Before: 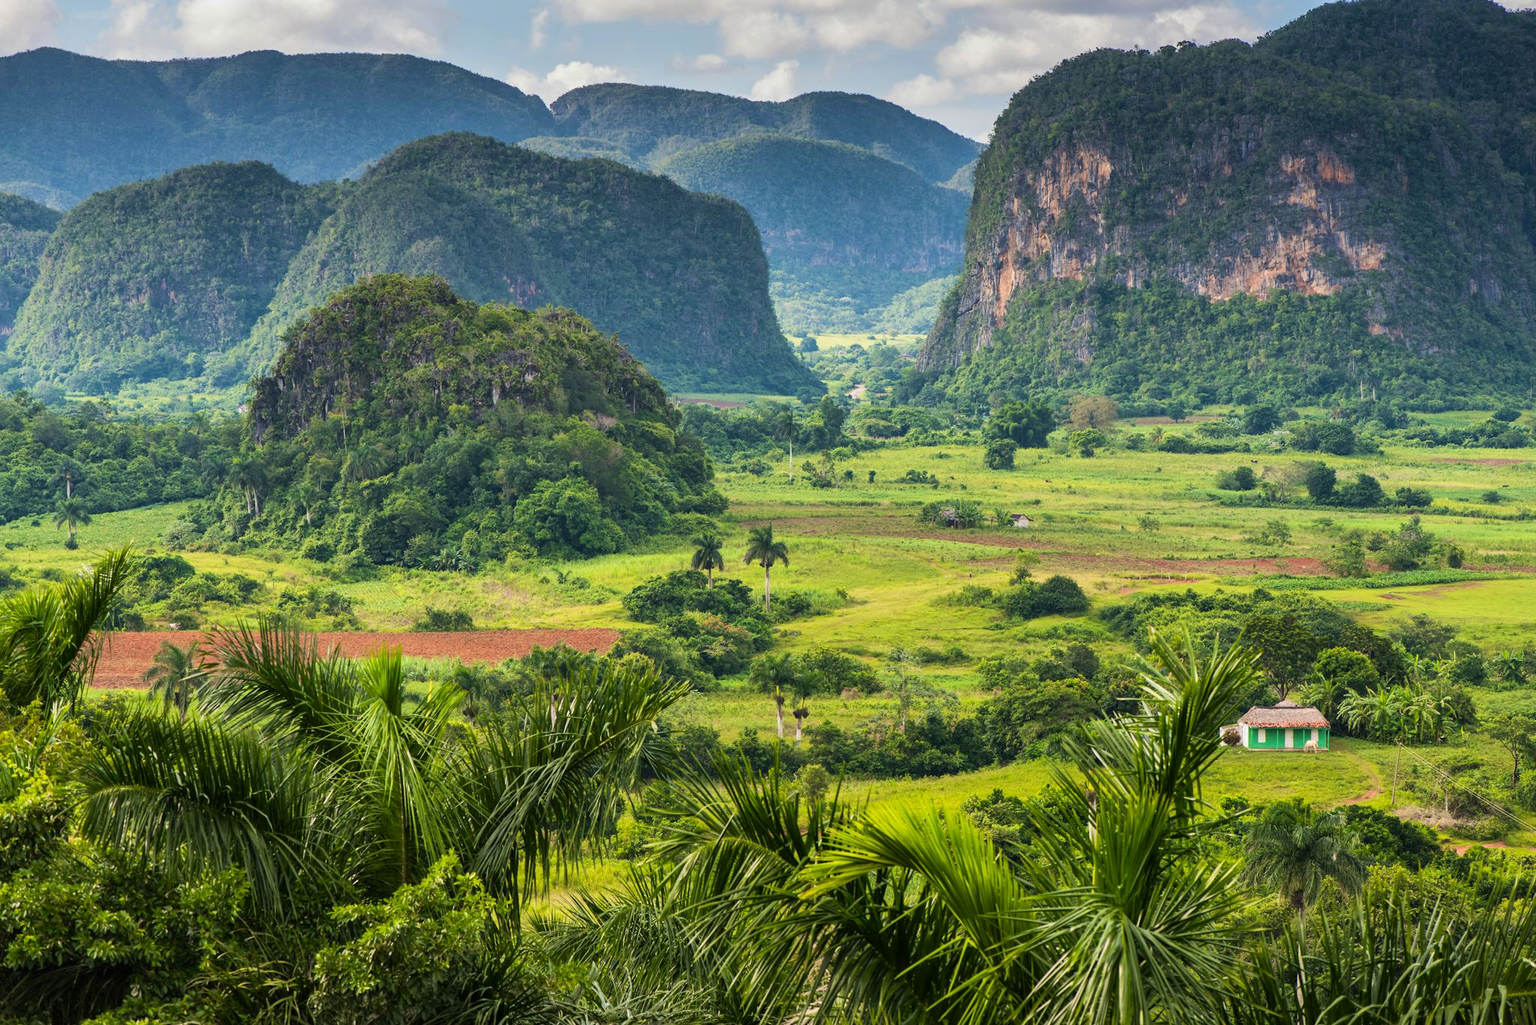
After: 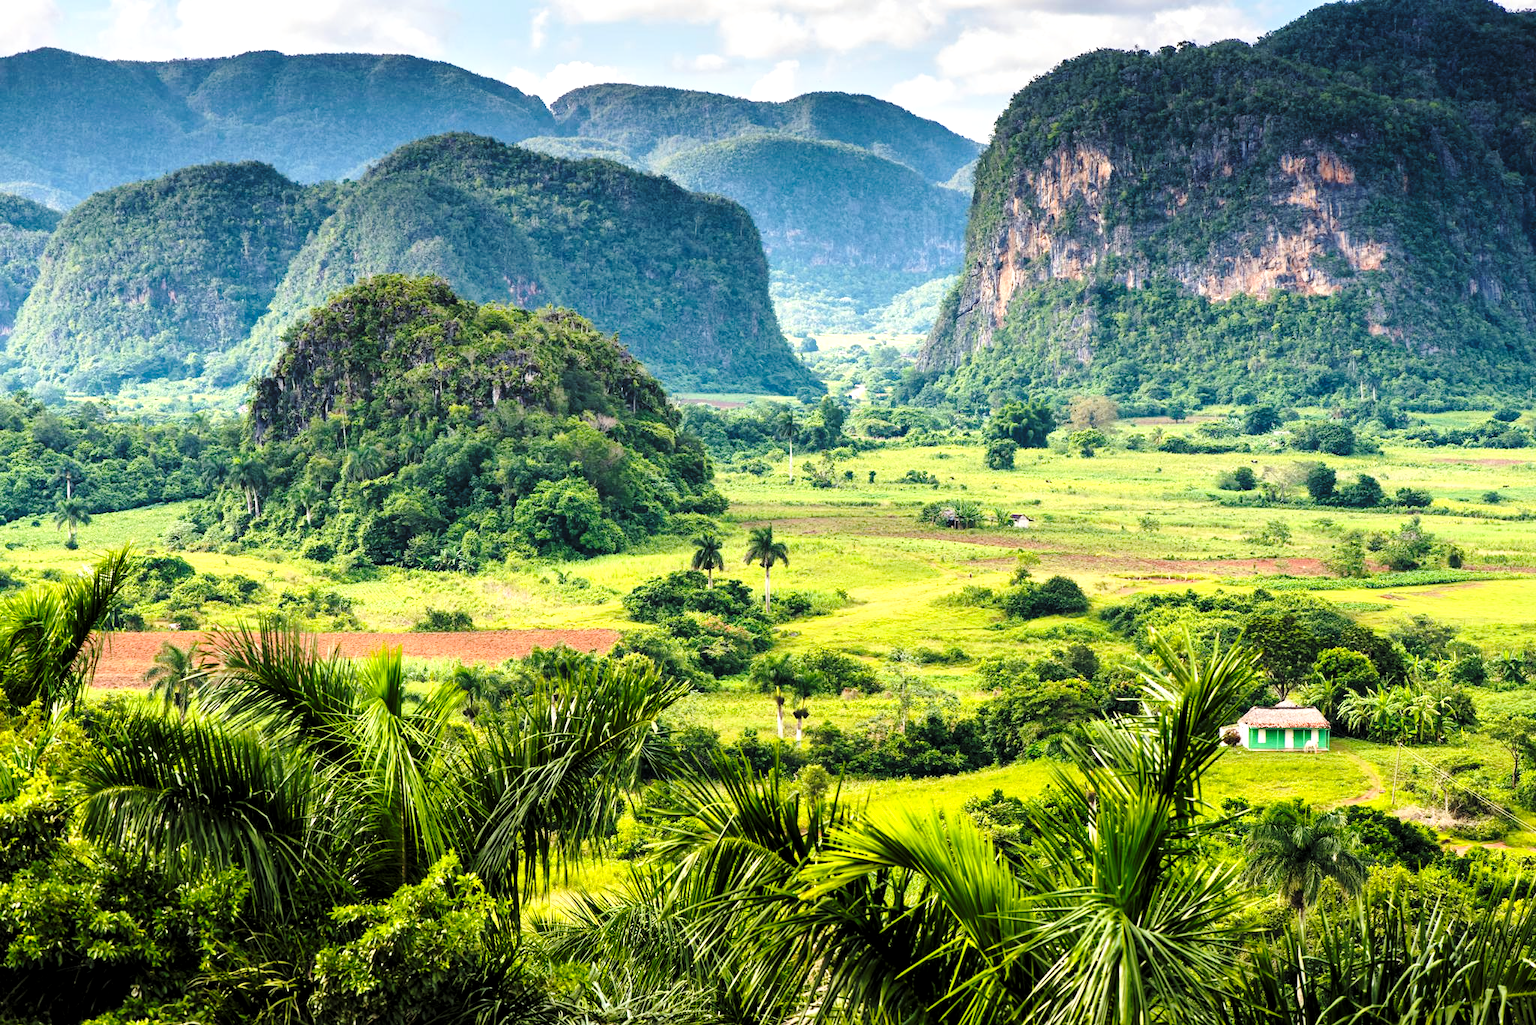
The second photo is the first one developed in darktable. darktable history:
base curve: curves: ch0 [(0, 0) (0.036, 0.037) (0.121, 0.228) (0.46, 0.76) (0.859, 0.983) (1, 1)], preserve colors none
levels: levels [0.062, 0.494, 0.925]
exposure: exposure -0.158 EV, compensate exposure bias true, compensate highlight preservation false
